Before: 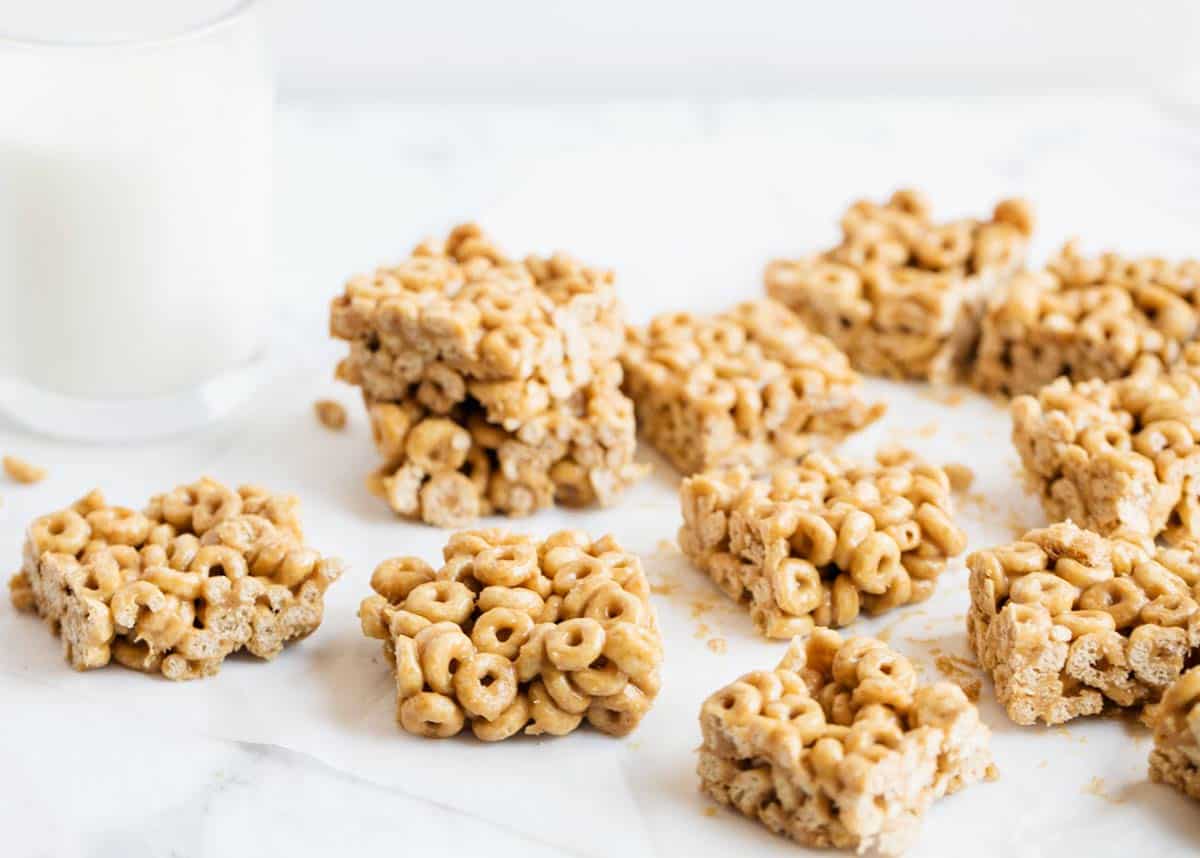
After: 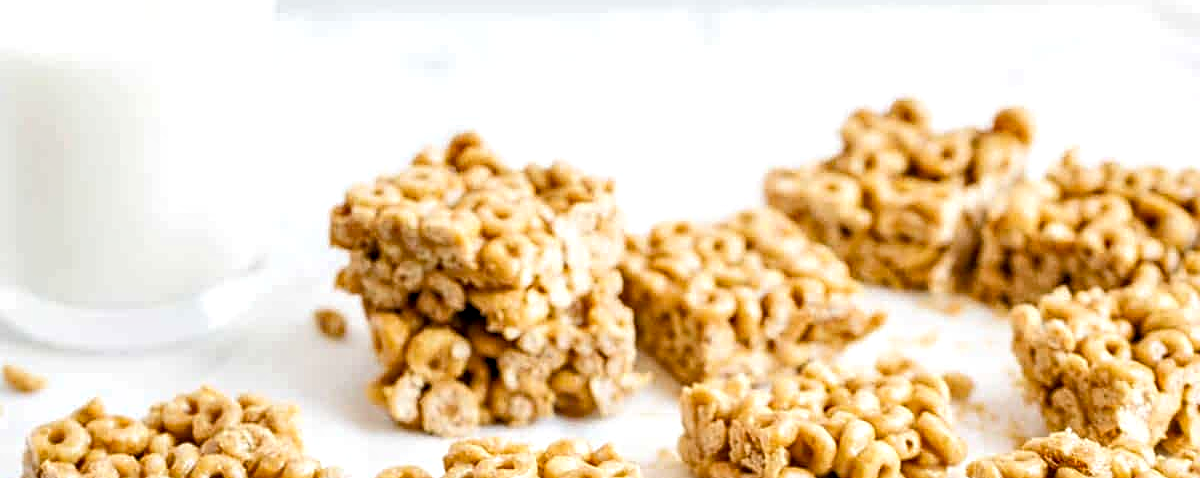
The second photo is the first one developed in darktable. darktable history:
sharpen: on, module defaults
crop and rotate: top 10.626%, bottom 33.612%
shadows and highlights: shadows 29.58, highlights -30.42, low approximation 0.01, soften with gaussian
haze removal: compatibility mode true, adaptive false
tone equalizer: -8 EV -0.388 EV, -7 EV -0.371 EV, -6 EV -0.343 EV, -5 EV -0.207 EV, -3 EV 0.236 EV, -2 EV 0.308 EV, -1 EV 0.378 EV, +0 EV 0.426 EV
local contrast: detail 130%
color balance rgb: linear chroma grading › global chroma 15.421%, perceptual saturation grading › global saturation -2.141%, perceptual saturation grading › highlights -7.202%, perceptual saturation grading › mid-tones 7.514%, perceptual saturation grading › shadows 3.218%, contrast -9.755%
